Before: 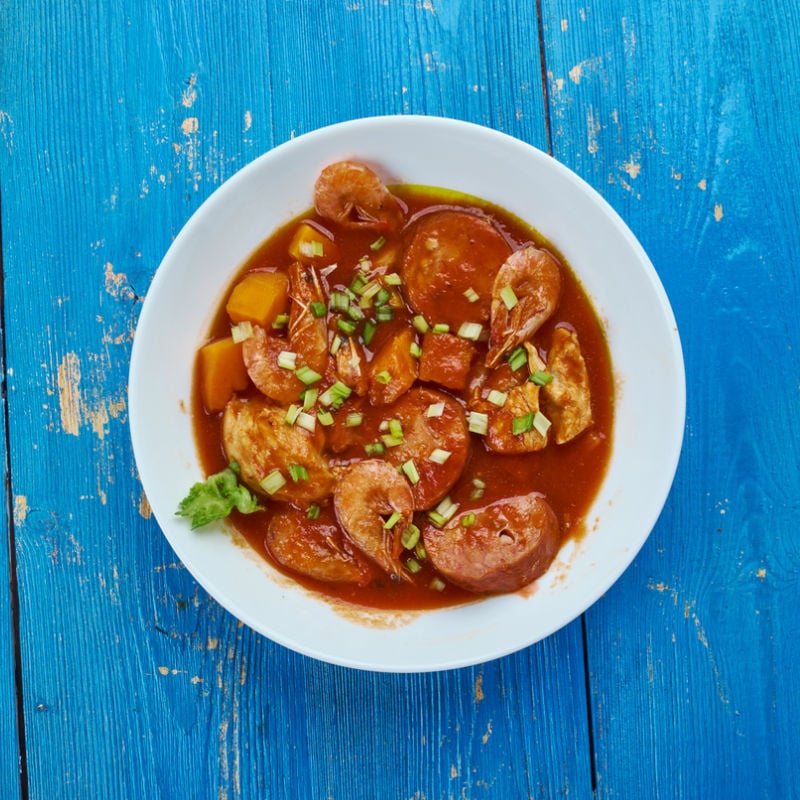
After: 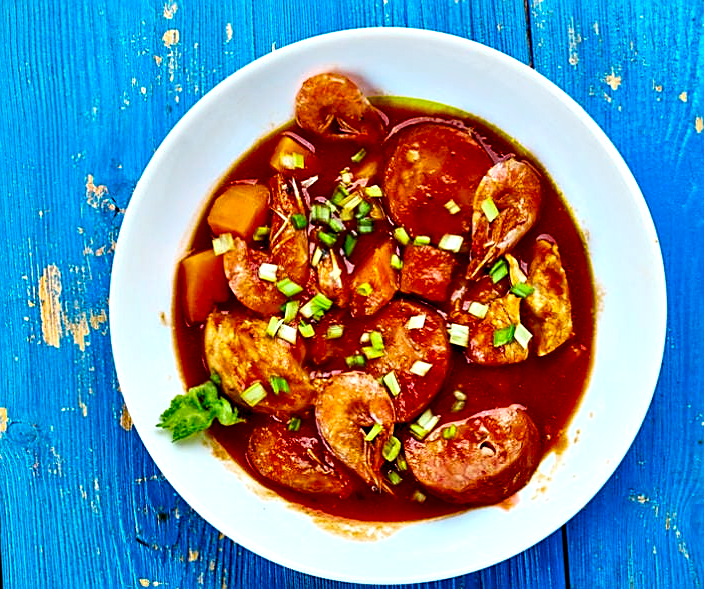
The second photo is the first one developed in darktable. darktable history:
sharpen: on, module defaults
contrast equalizer: y [[0.6 ×6], [0.55 ×6], [0 ×6], [0 ×6], [0 ×6]]
crop and rotate: left 2.404%, top 11.021%, right 9.569%, bottom 15.271%
exposure: black level correction 0.009, exposure 0.12 EV, compensate highlight preservation false
contrast brightness saturation: contrast 0.087, saturation 0.279
color balance rgb: linear chroma grading › global chroma 7.51%, perceptual saturation grading › global saturation 2.68%
